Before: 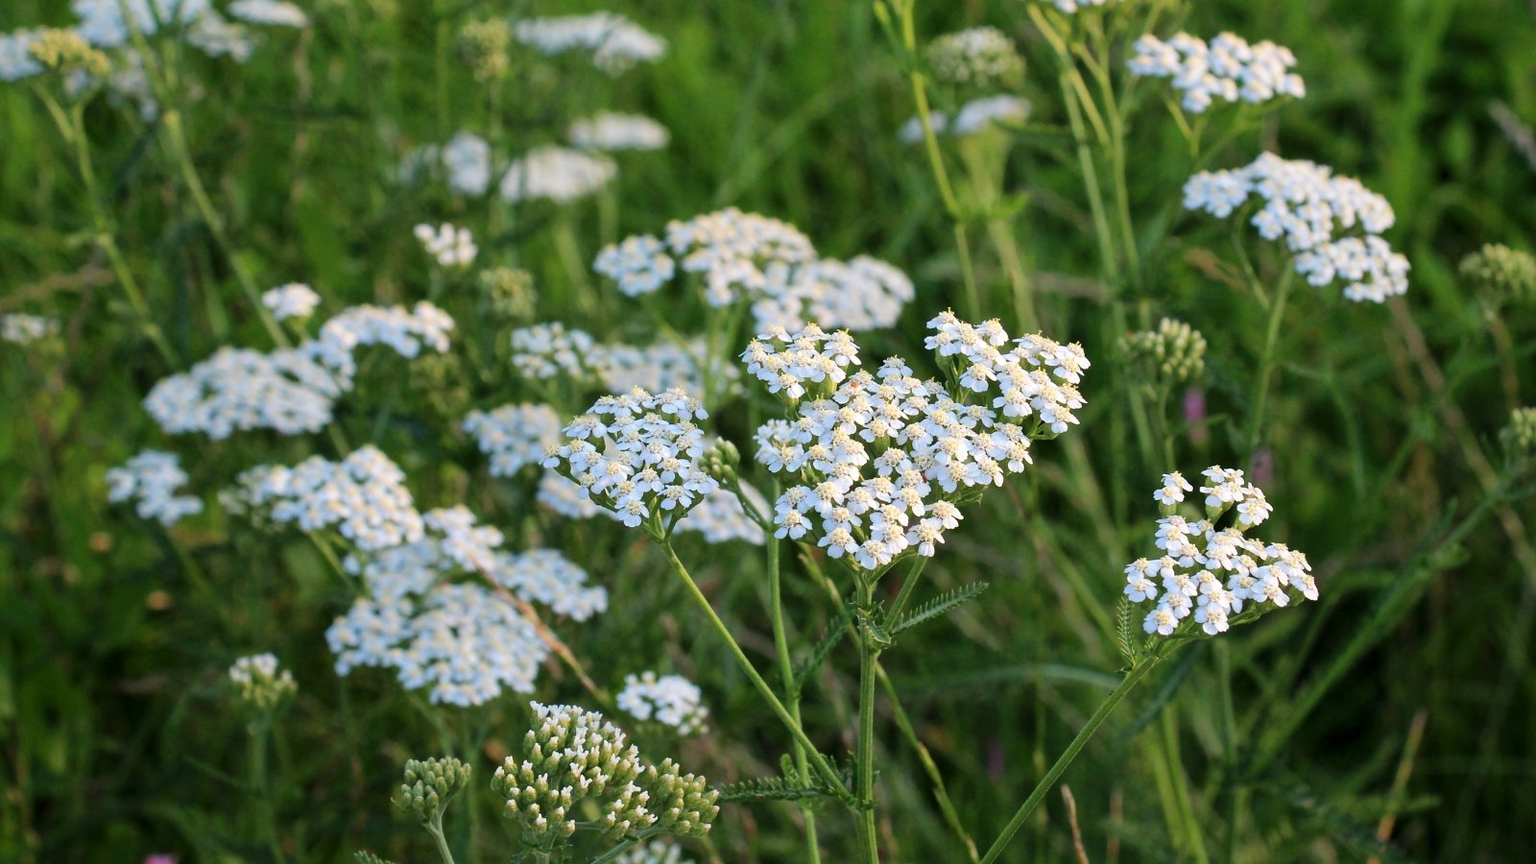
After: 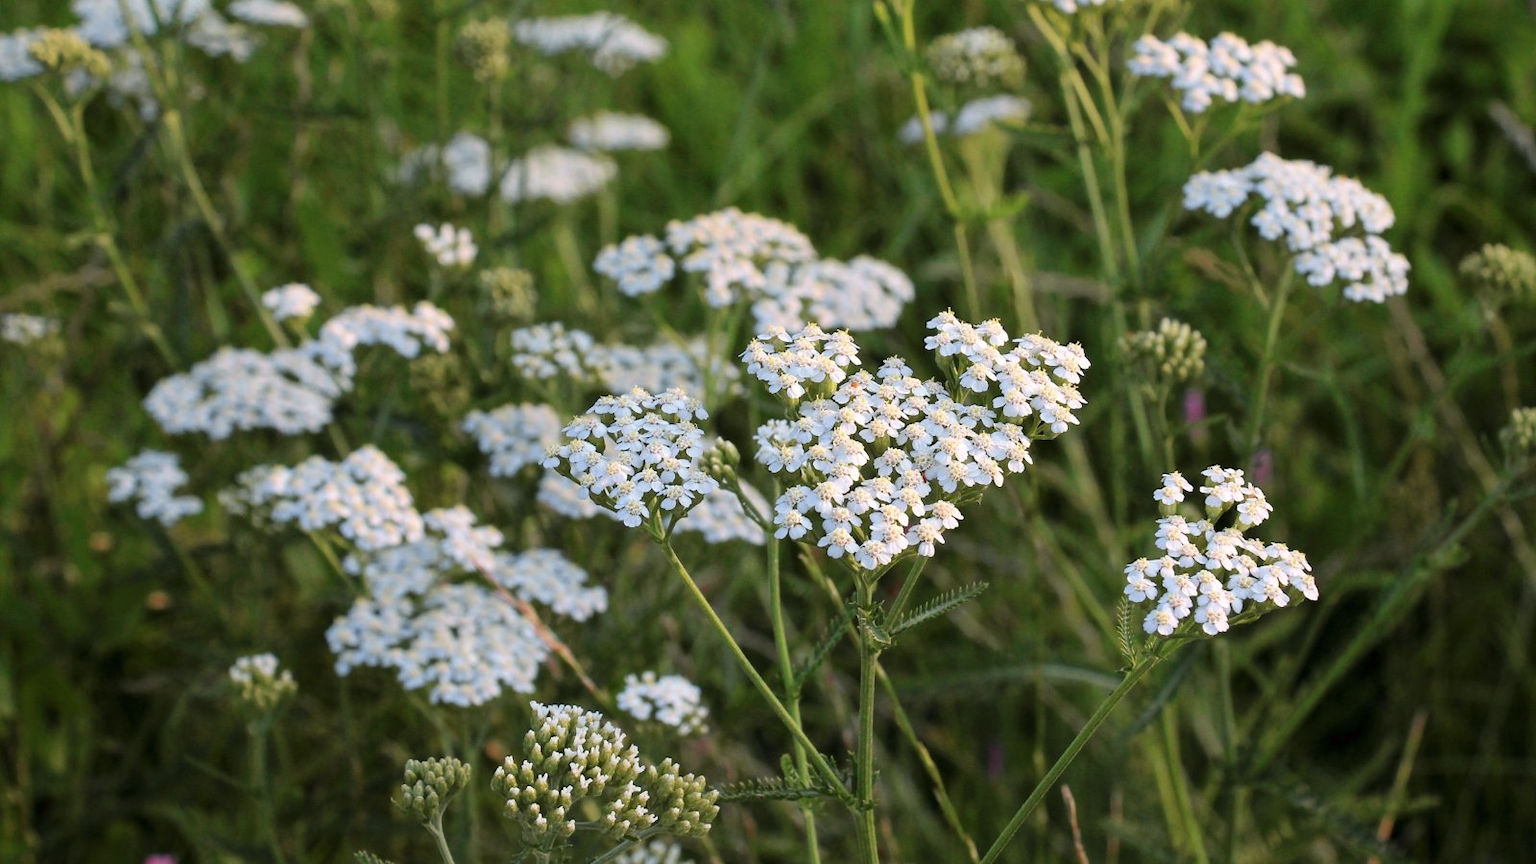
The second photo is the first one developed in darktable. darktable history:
tone curve: curves: ch0 [(0, 0) (0.253, 0.237) (1, 1)]; ch1 [(0, 0) (0.401, 0.42) (0.442, 0.47) (0.491, 0.495) (0.511, 0.523) (0.557, 0.565) (0.66, 0.683) (1, 1)]; ch2 [(0, 0) (0.394, 0.413) (0.5, 0.5) (0.578, 0.568) (1, 1)], color space Lab, independent channels, preserve colors none
